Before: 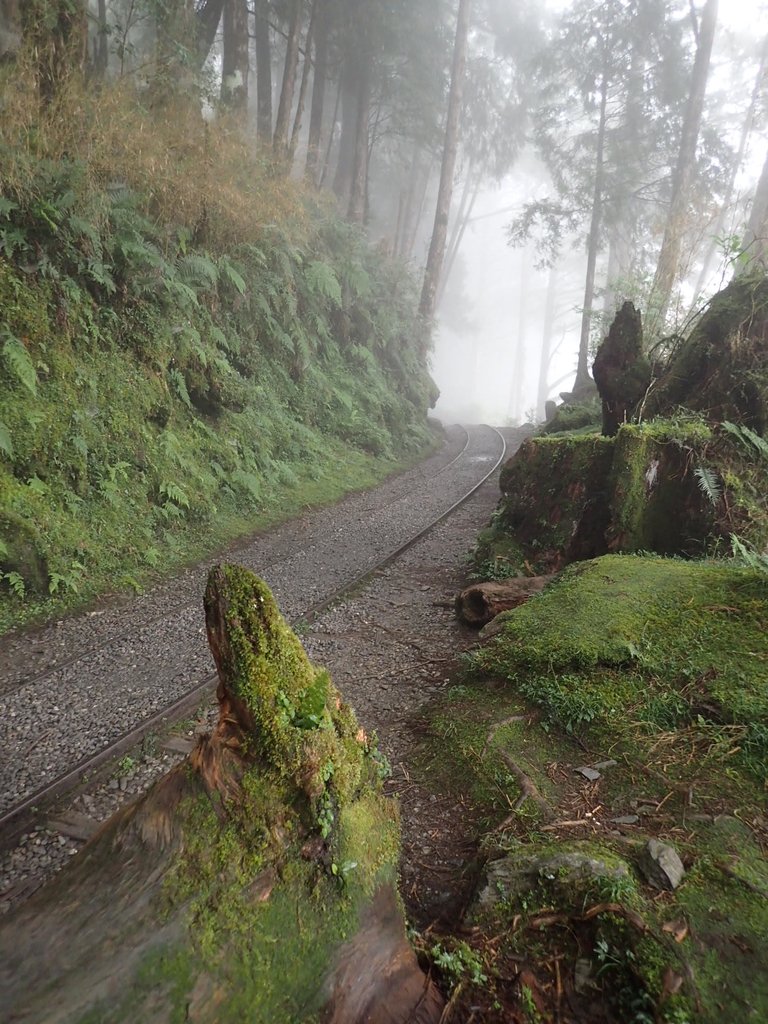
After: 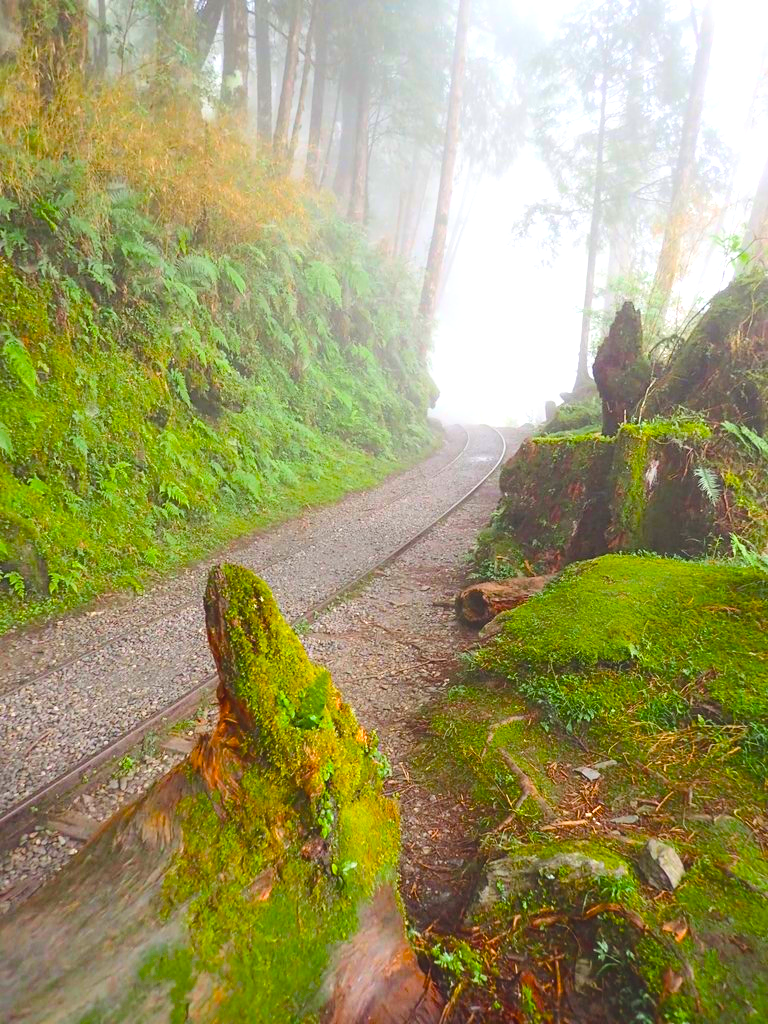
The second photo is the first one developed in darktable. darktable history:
exposure: black level correction -0.005, exposure 1.005 EV, compensate exposure bias true, compensate highlight preservation false
contrast brightness saturation: contrast -0.178, saturation 0.188
color balance rgb: shadows lift › chroma 1.04%, shadows lift › hue 31.56°, linear chroma grading › global chroma 15.217%, perceptual saturation grading › global saturation 36.398%, global vibrance 16.191%, saturation formula JzAzBz (2021)
tone curve: curves: ch0 [(0, 0) (0.004, 0.001) (0.133, 0.112) (0.325, 0.362) (0.832, 0.893) (1, 1)], color space Lab, independent channels, preserve colors none
